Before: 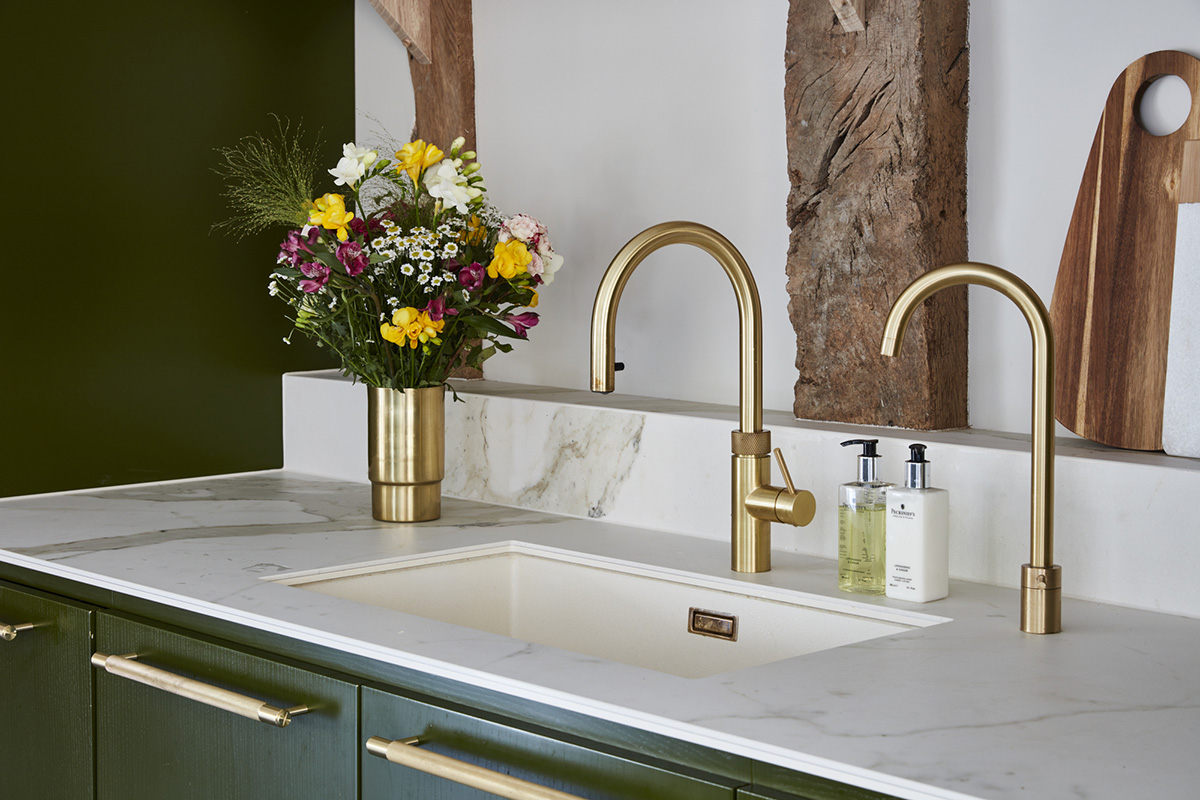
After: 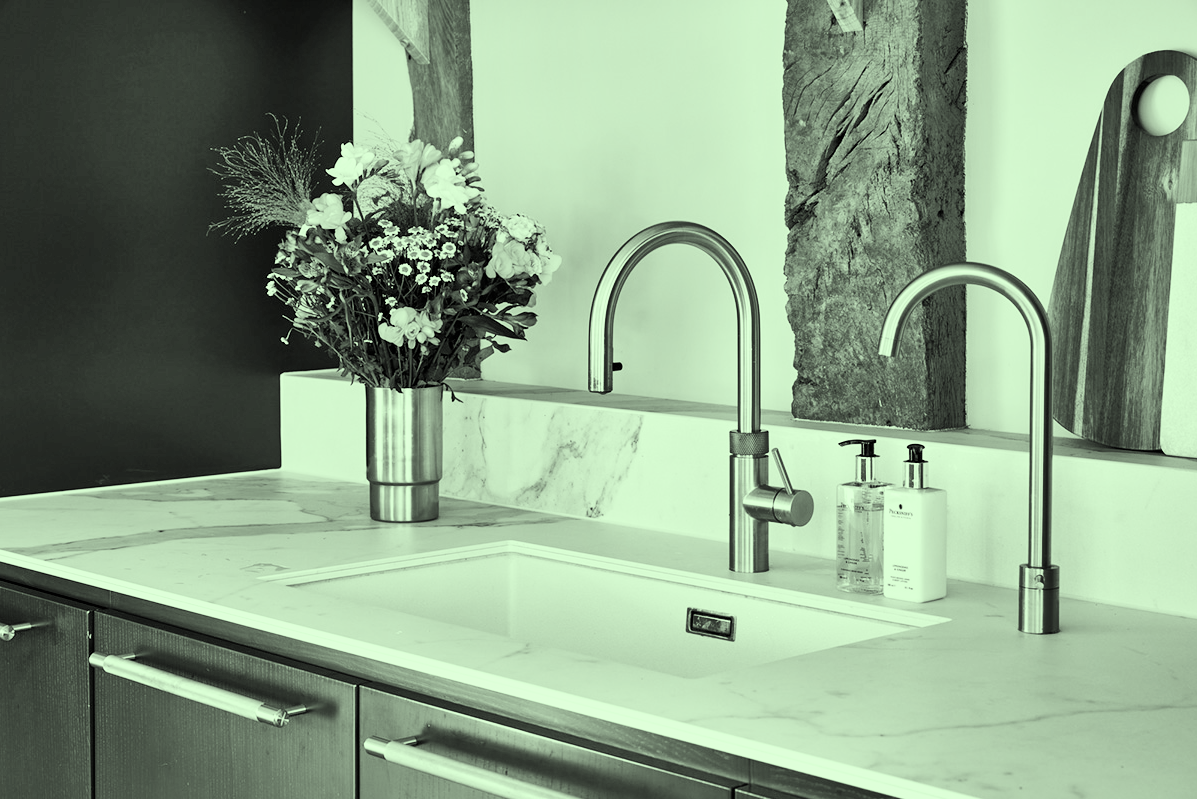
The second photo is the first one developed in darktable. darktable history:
exposure: black level correction 0.001, exposure 1.398 EV, compensate highlight preservation false
crop: left 0.194%
filmic rgb: black relative exposure -7.99 EV, white relative exposure 4.04 EV, hardness 4.15
color calibration: output gray [0.22, 0.42, 0.37, 0], x 0.37, y 0.382, temperature 4313.84 K
contrast brightness saturation: brightness -0.023, saturation 0.363
color correction: highlights a* -11.03, highlights b* 9.8, saturation 1.72
shadows and highlights: low approximation 0.01, soften with gaussian
